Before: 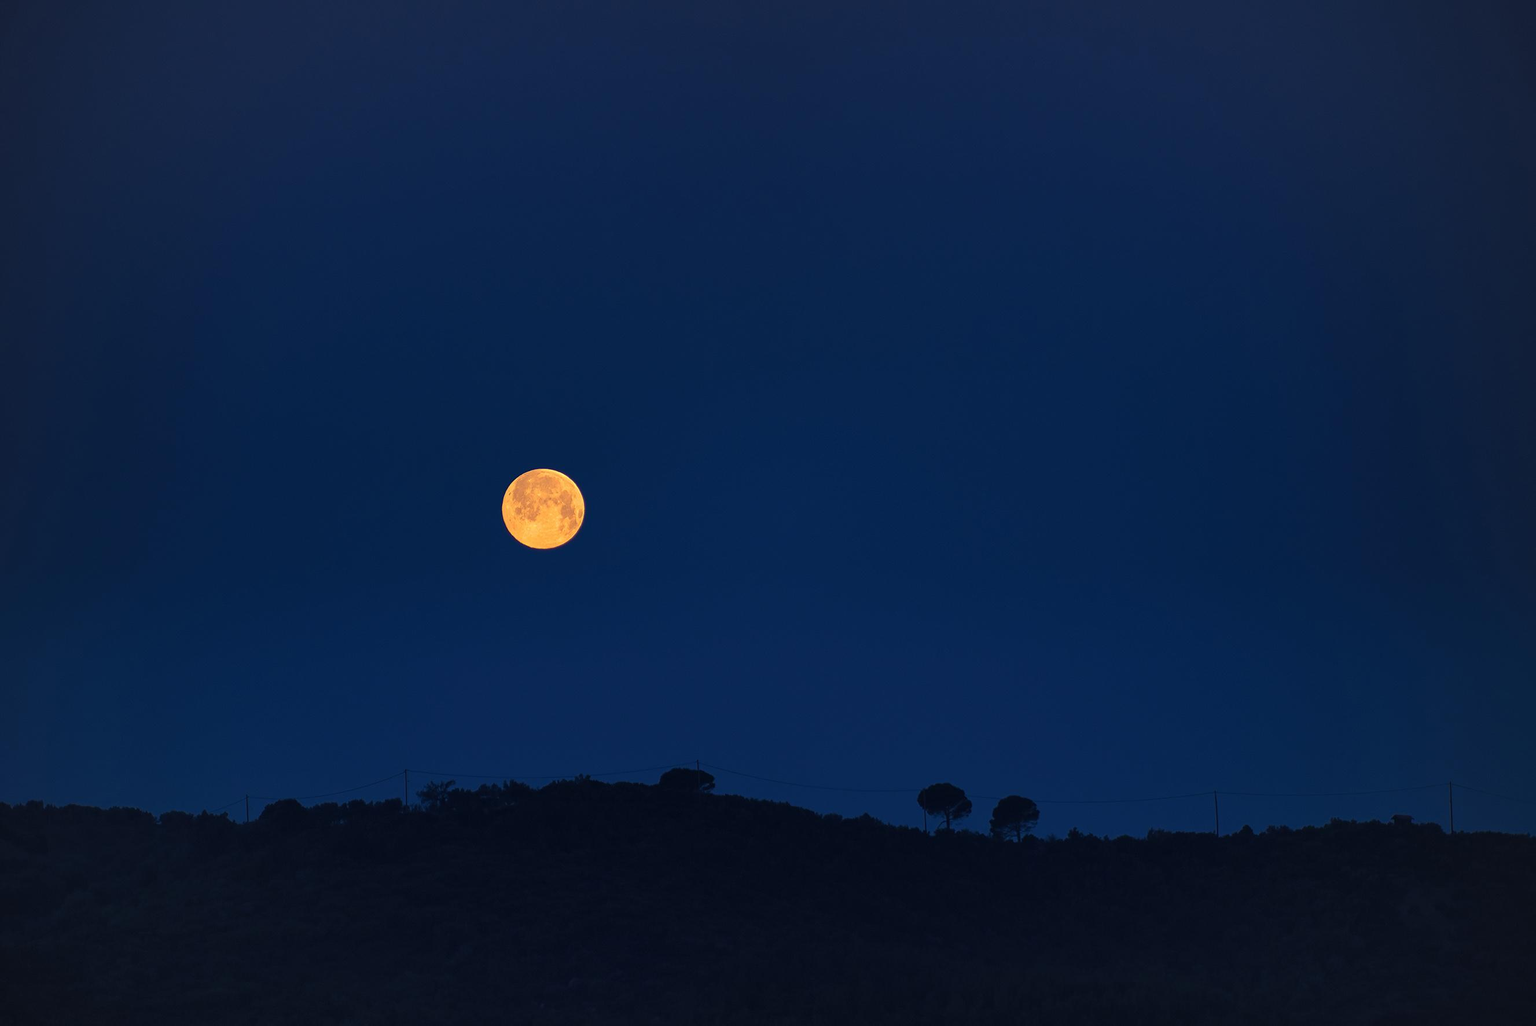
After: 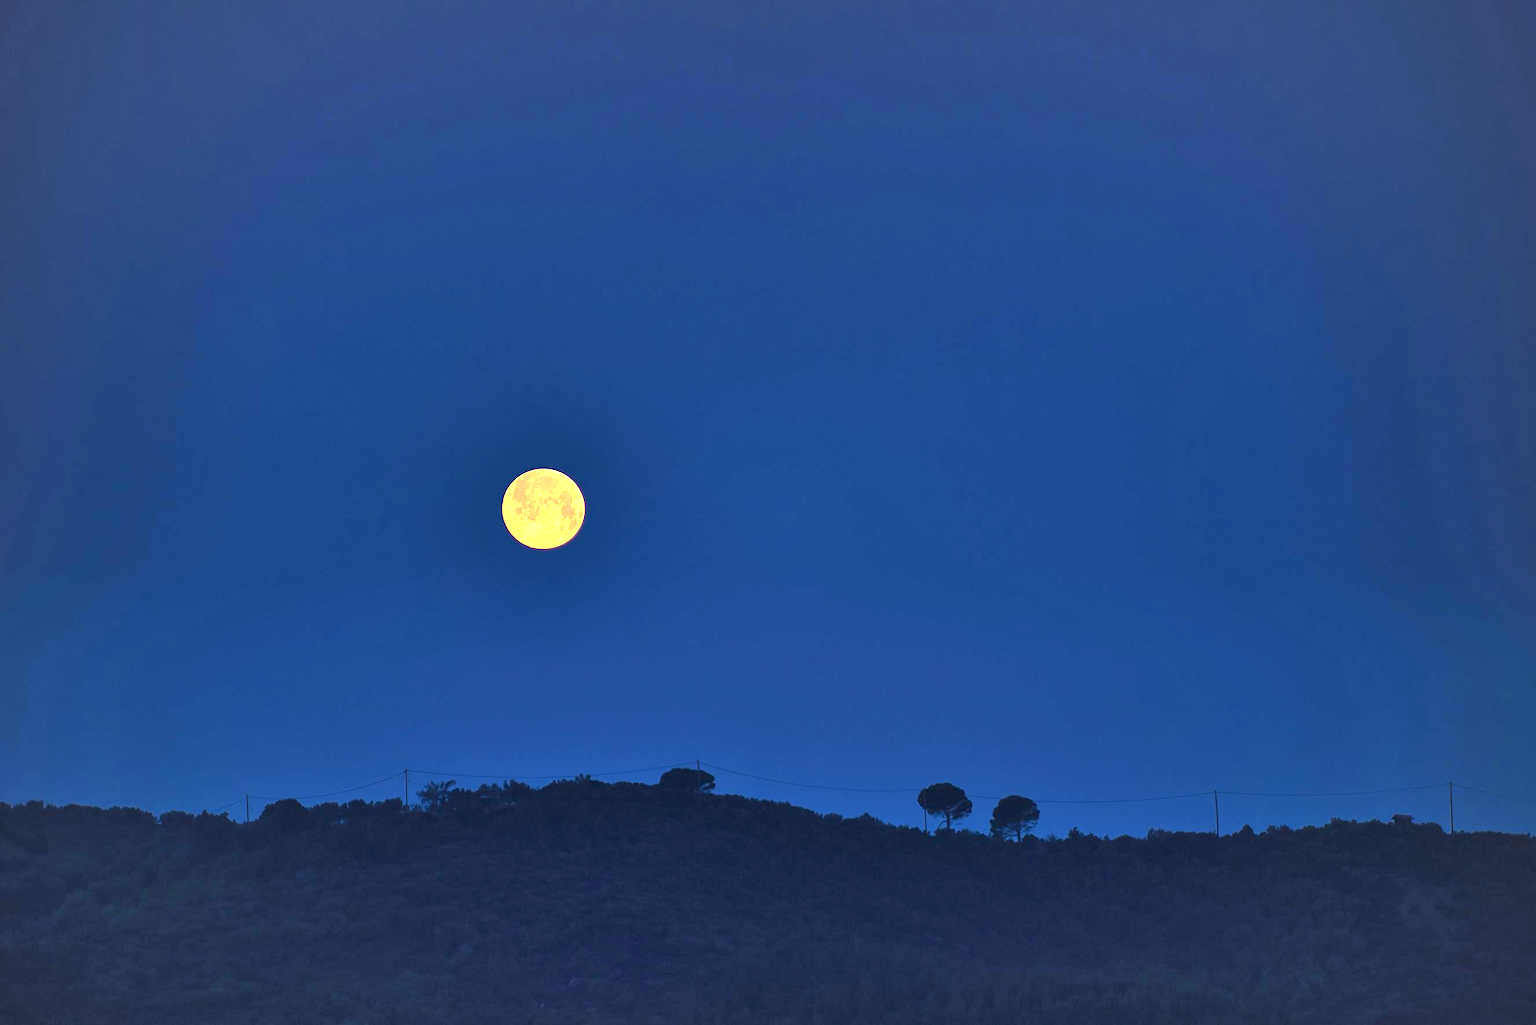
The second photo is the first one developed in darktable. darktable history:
exposure: black level correction 0, exposure 1.5 EV, compensate exposure bias true, compensate highlight preservation false
shadows and highlights: soften with gaussian
